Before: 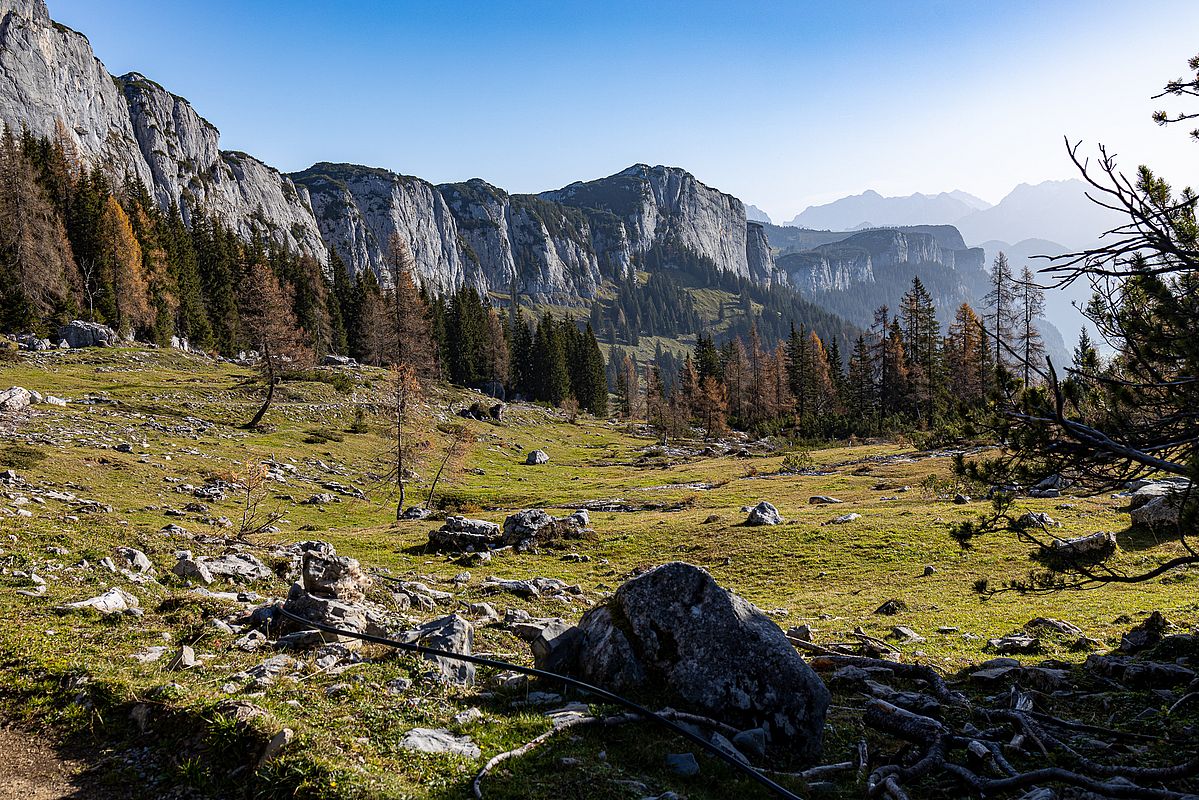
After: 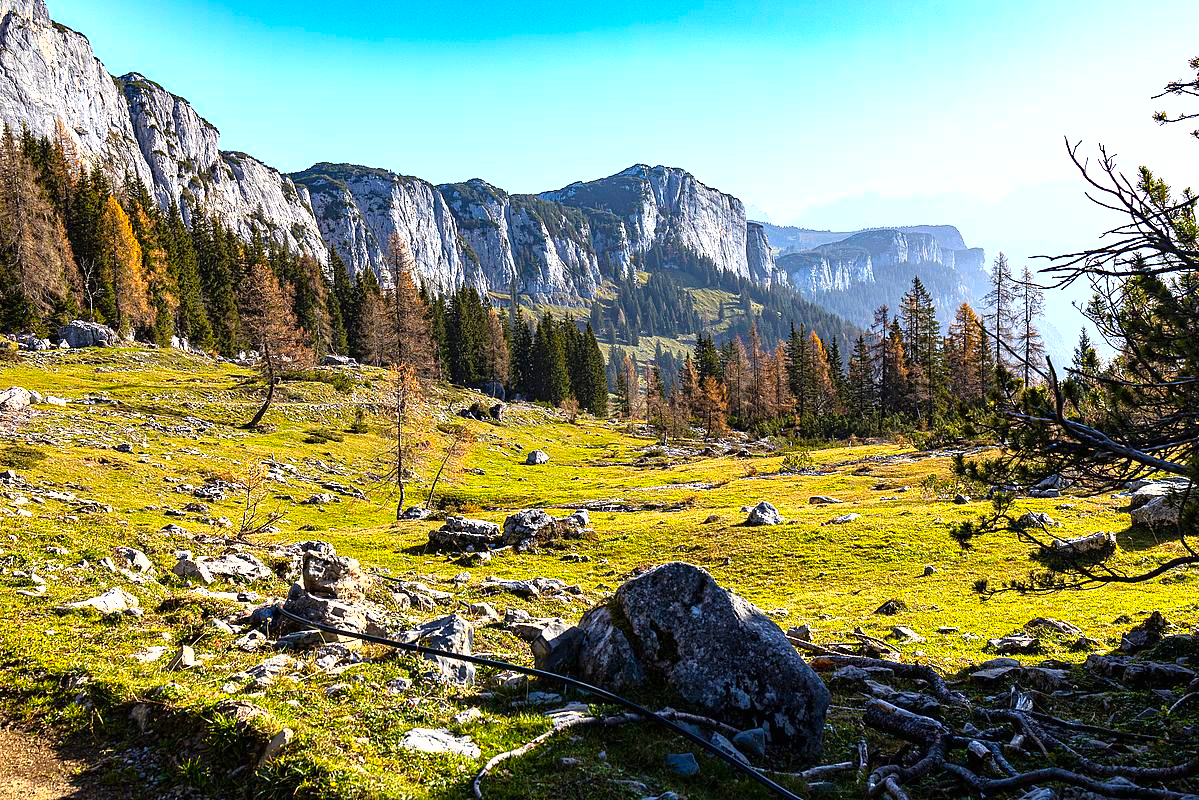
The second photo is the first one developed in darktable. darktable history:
shadows and highlights: radius 329.62, shadows 54.91, highlights -98.66, compress 94.32%, highlights color adjustment 45.62%, soften with gaussian
exposure: black level correction 0, exposure 1.175 EV, compensate highlight preservation false
color balance rgb: power › luminance -3.953%, power › hue 140.42°, perceptual saturation grading › global saturation 25.252%, global vibrance 25.087%
color calibration: illuminant same as pipeline (D50), adaptation XYZ, x 0.345, y 0.359, temperature 5008.68 K
